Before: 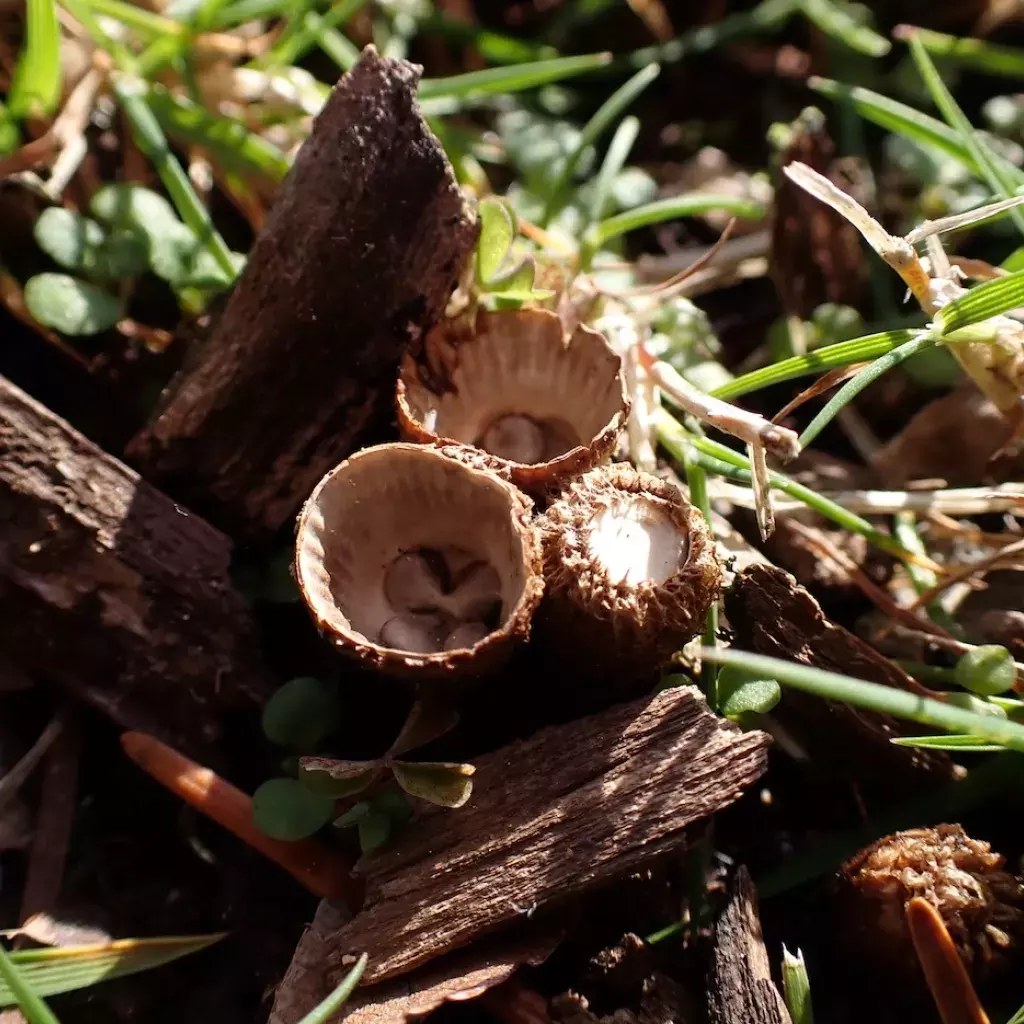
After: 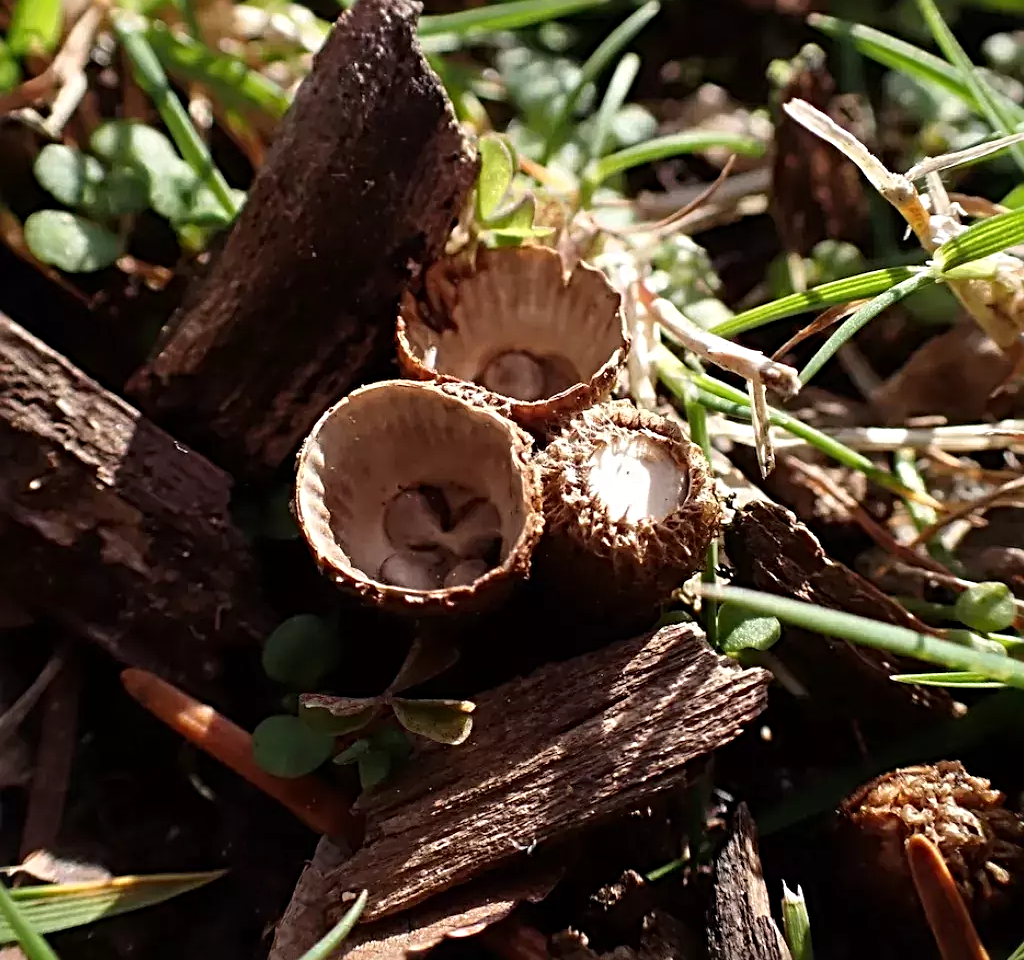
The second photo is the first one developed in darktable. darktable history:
crop and rotate: top 6.25%
sharpen: radius 4
